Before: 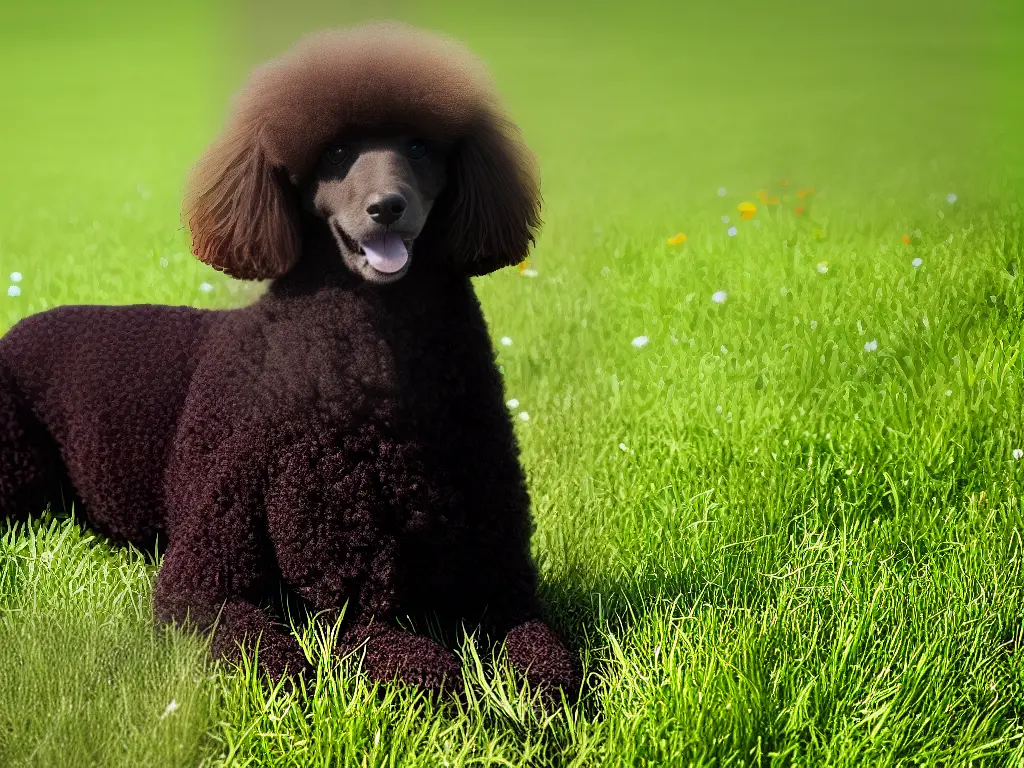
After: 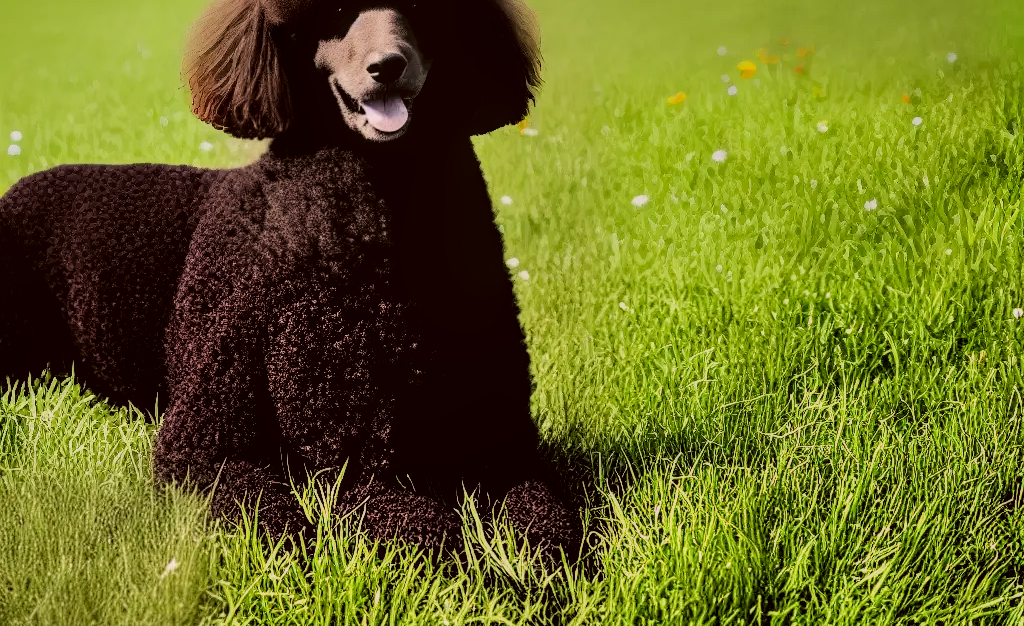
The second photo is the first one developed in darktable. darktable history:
shadows and highlights: soften with gaussian
crop and rotate: top 18.477%
filmic rgb: black relative exposure -5.09 EV, white relative exposure 3.97 EV, hardness 2.9, contrast 1.191
local contrast: detail 130%
color correction: highlights a* 6.07, highlights b* 7.78, shadows a* 5.51, shadows b* 7.35, saturation 0.904
